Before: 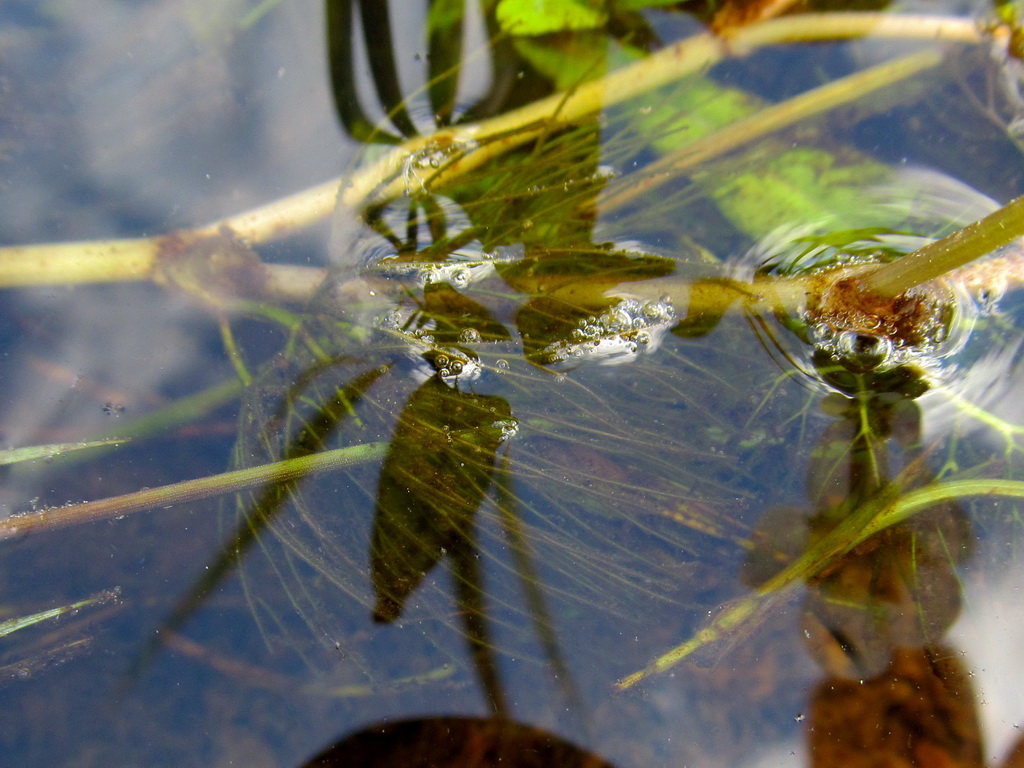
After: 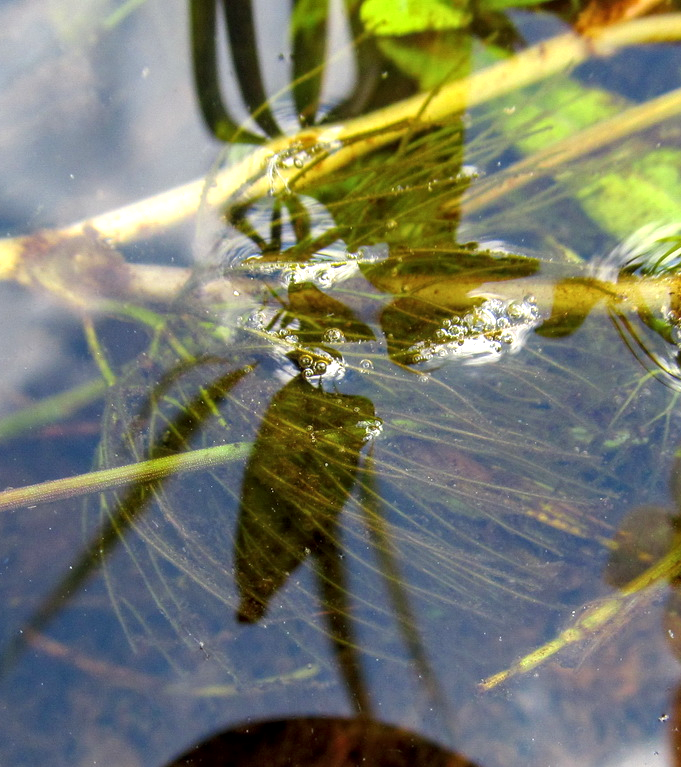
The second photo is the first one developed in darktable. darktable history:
local contrast: on, module defaults
exposure: black level correction -0.002, exposure 0.528 EV, compensate highlight preservation false
crop and rotate: left 13.361%, right 20.042%
